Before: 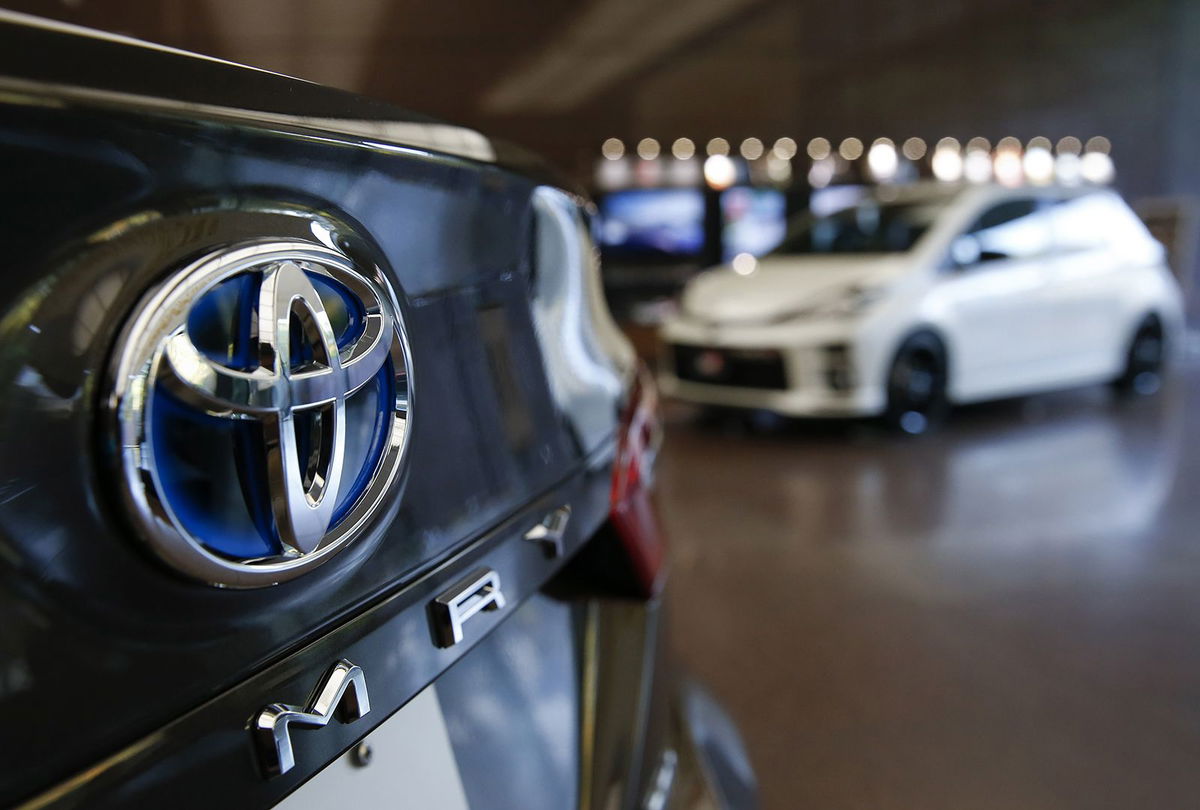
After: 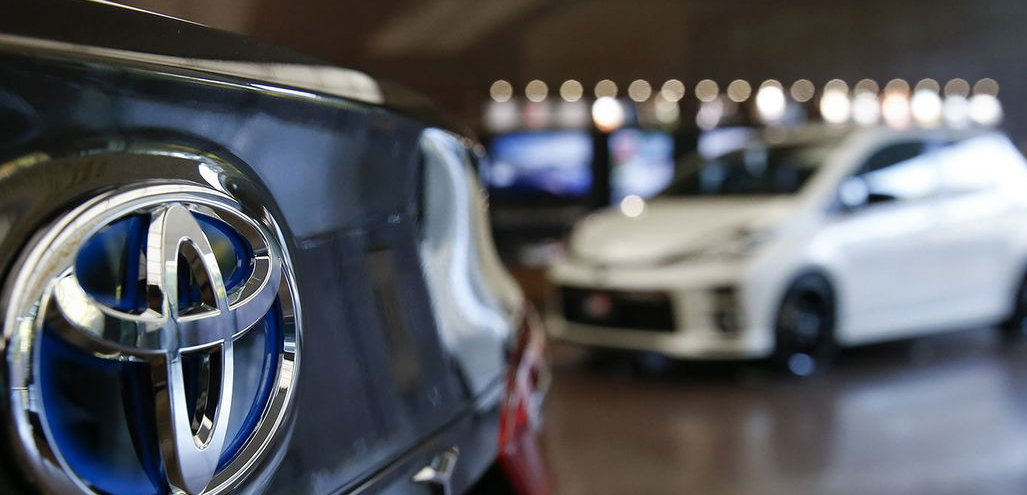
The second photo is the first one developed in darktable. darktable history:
crop and rotate: left 9.395%, top 7.218%, right 4.998%, bottom 31.63%
